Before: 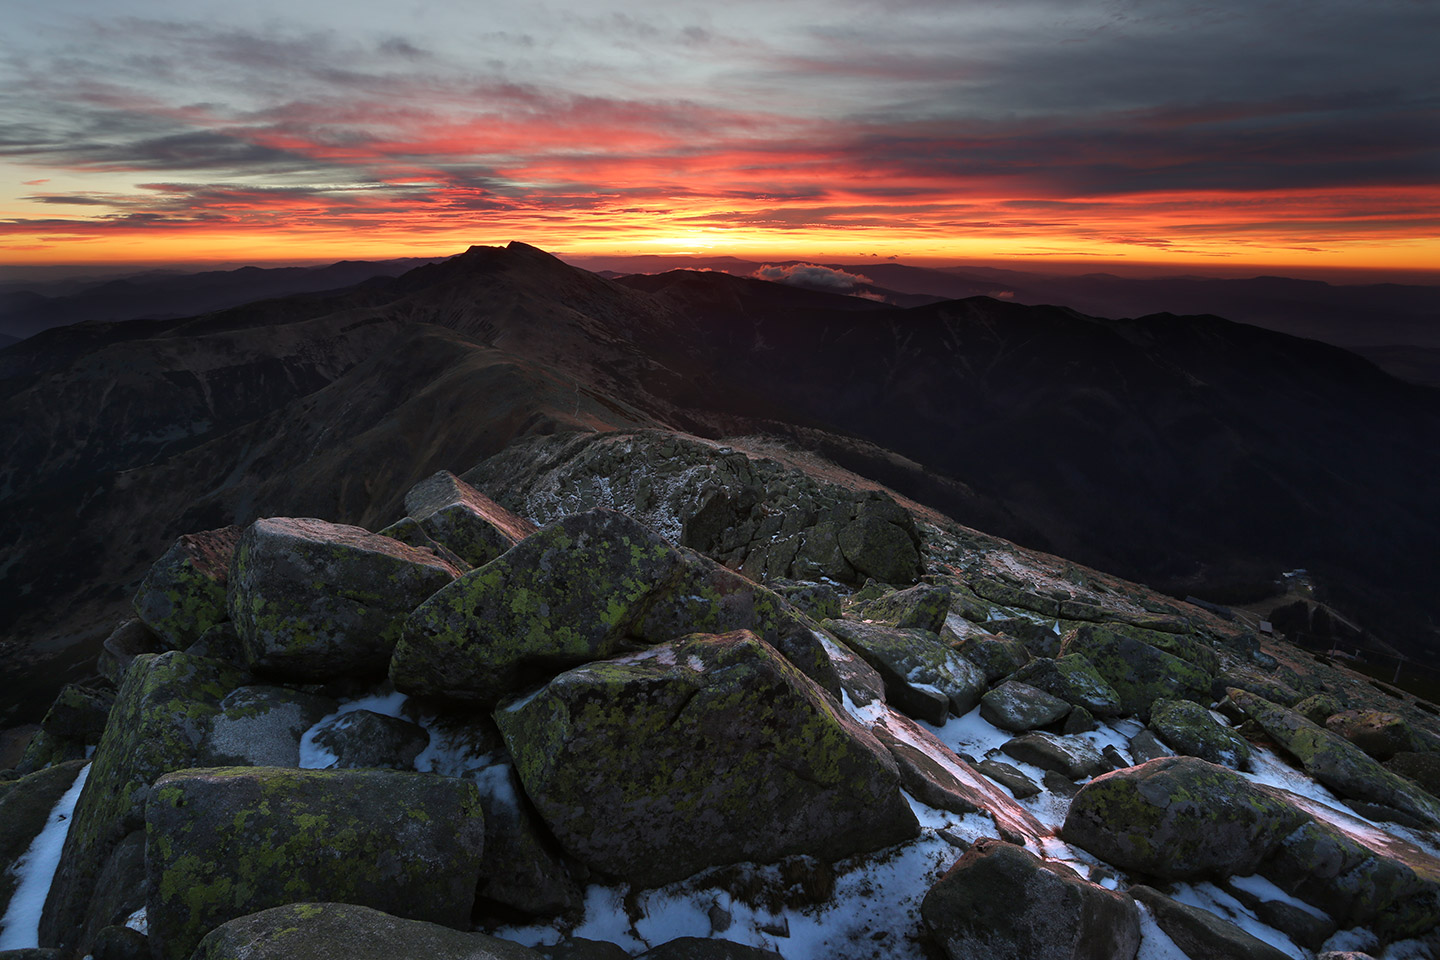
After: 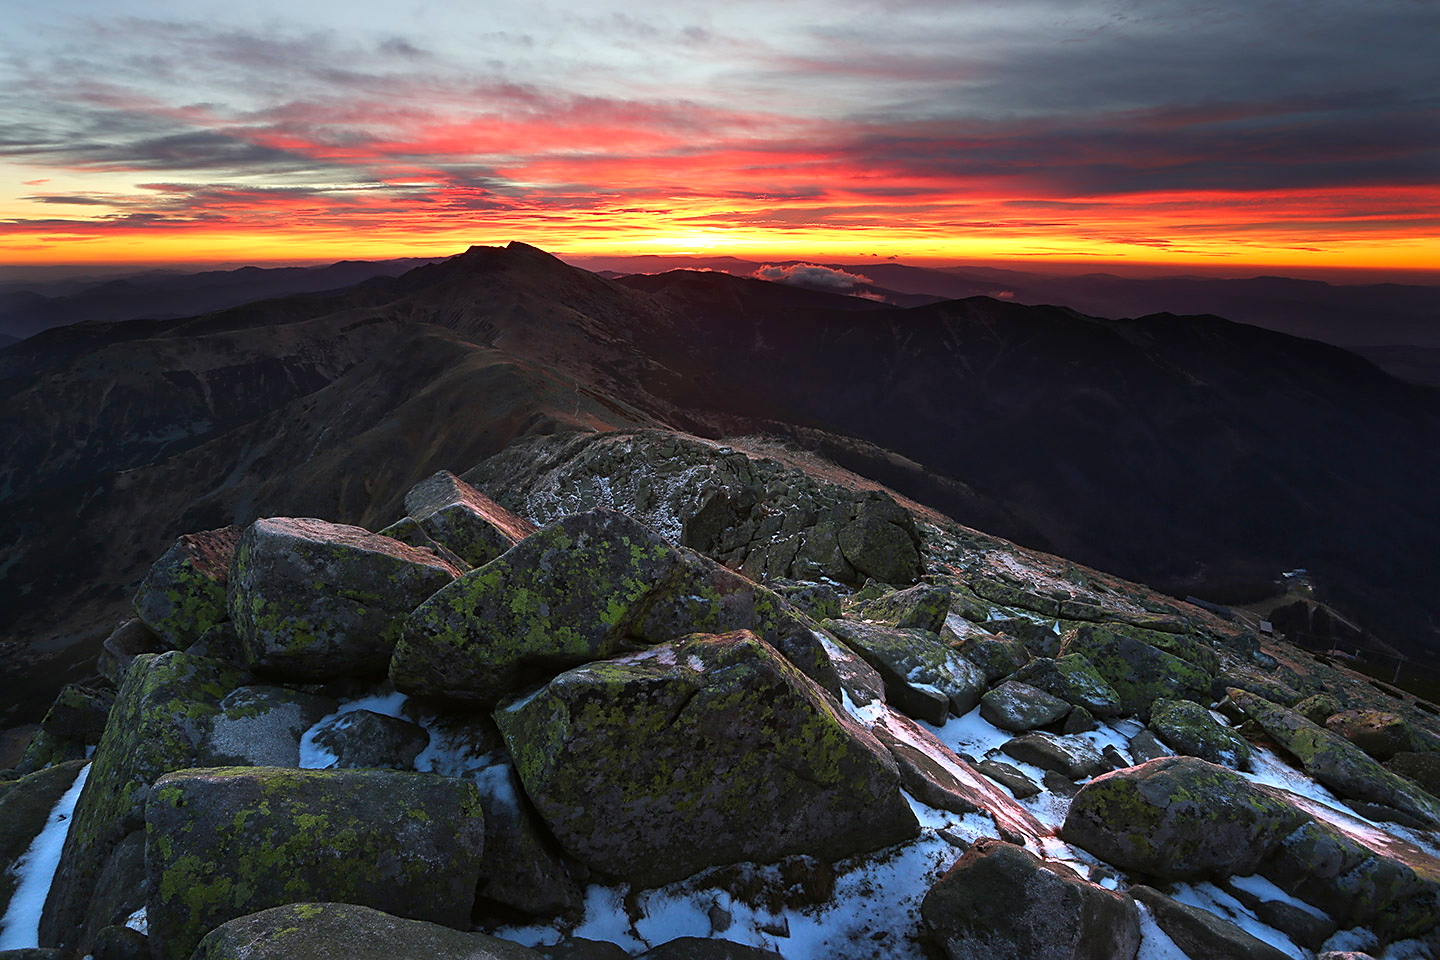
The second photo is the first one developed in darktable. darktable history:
sharpen: radius 1.864, amount 0.398, threshold 1.271
contrast brightness saturation: contrast 0.08, saturation 0.2
exposure: black level correction 0, exposure 0.5 EV, compensate highlight preservation false
